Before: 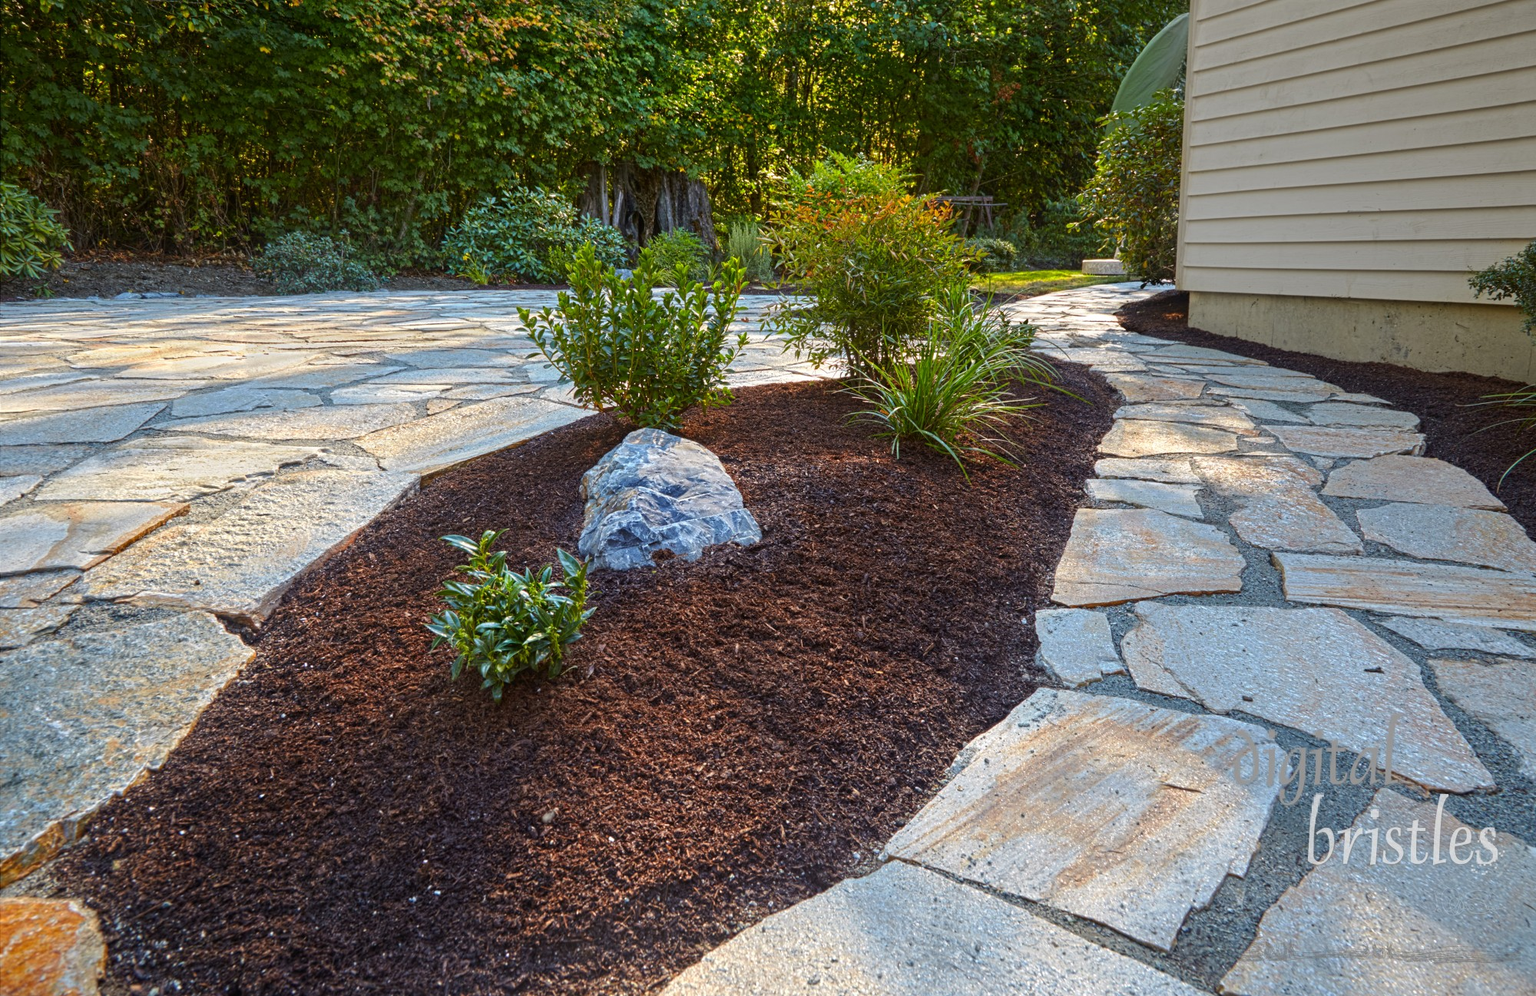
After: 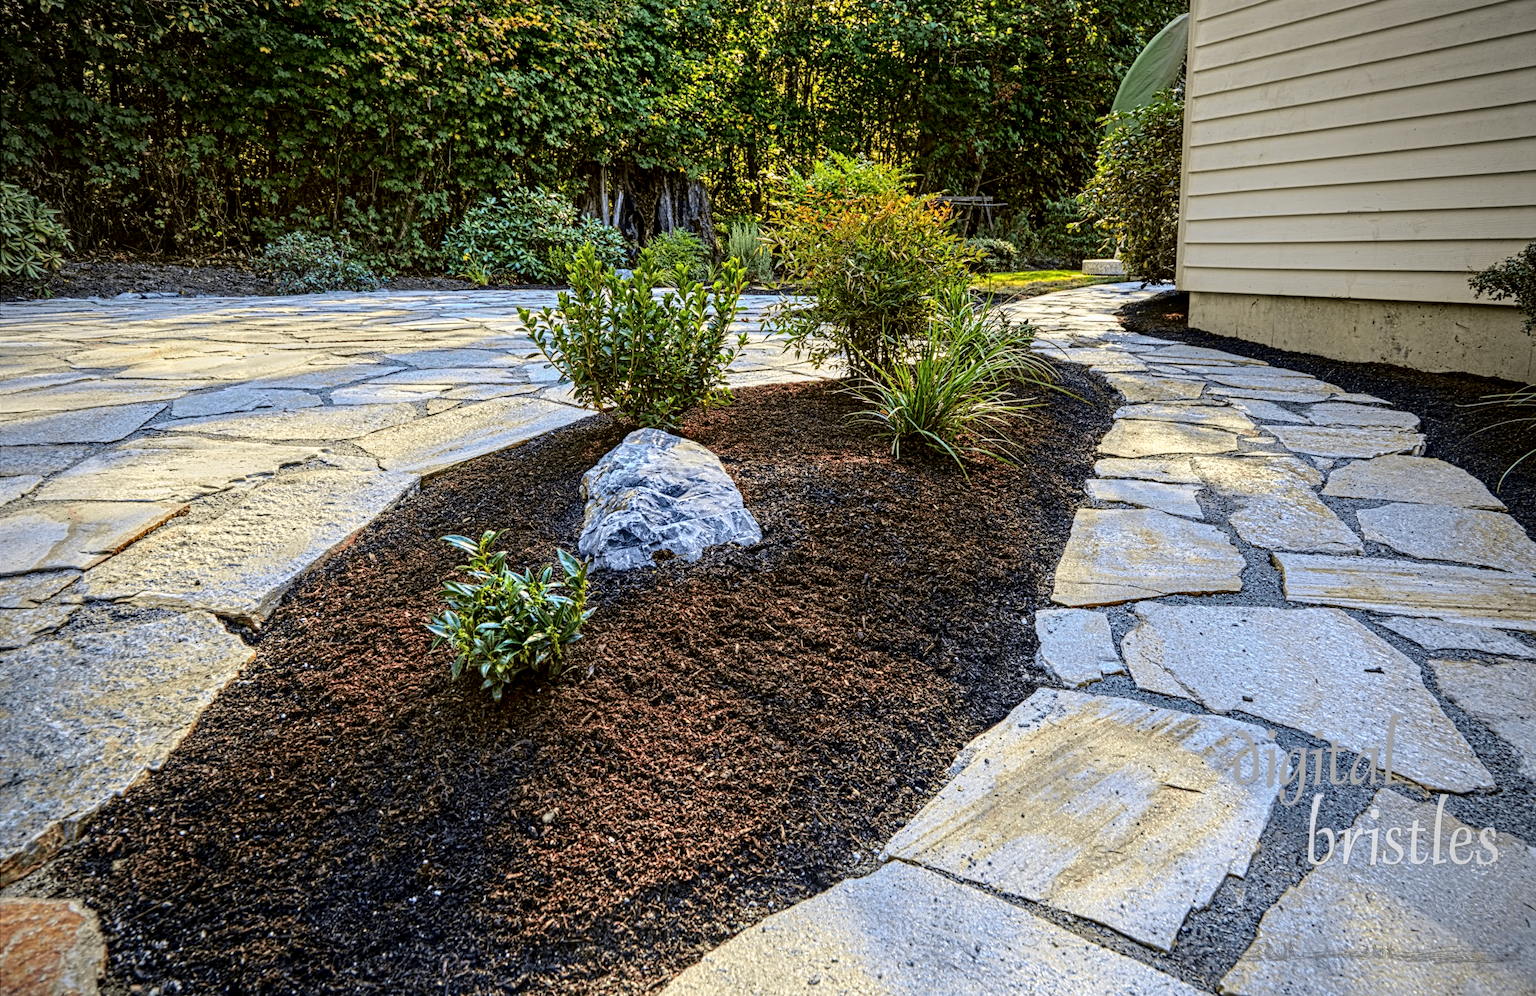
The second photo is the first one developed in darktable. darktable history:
contrast equalizer: octaves 7, y [[0.502, 0.505, 0.512, 0.529, 0.564, 0.588], [0.5 ×6], [0.502, 0.505, 0.512, 0.529, 0.564, 0.588], [0, 0.001, 0.001, 0.004, 0.008, 0.011], [0, 0.001, 0.001, 0.004, 0.008, 0.011]]
vignetting: on, module defaults
tone curve: curves: ch0 [(0.017, 0) (0.122, 0.046) (0.295, 0.297) (0.449, 0.505) (0.559, 0.629) (0.729, 0.796) (0.879, 0.898) (1, 0.97)]; ch1 [(0, 0) (0.393, 0.4) (0.447, 0.447) (0.485, 0.497) (0.522, 0.503) (0.539, 0.52) (0.606, 0.6) (0.696, 0.679) (1, 1)]; ch2 [(0, 0) (0.369, 0.388) (0.449, 0.431) (0.499, 0.501) (0.516, 0.536) (0.604, 0.599) (0.741, 0.763) (1, 1)], color space Lab, independent channels, preserve colors none
local contrast: detail 130%
